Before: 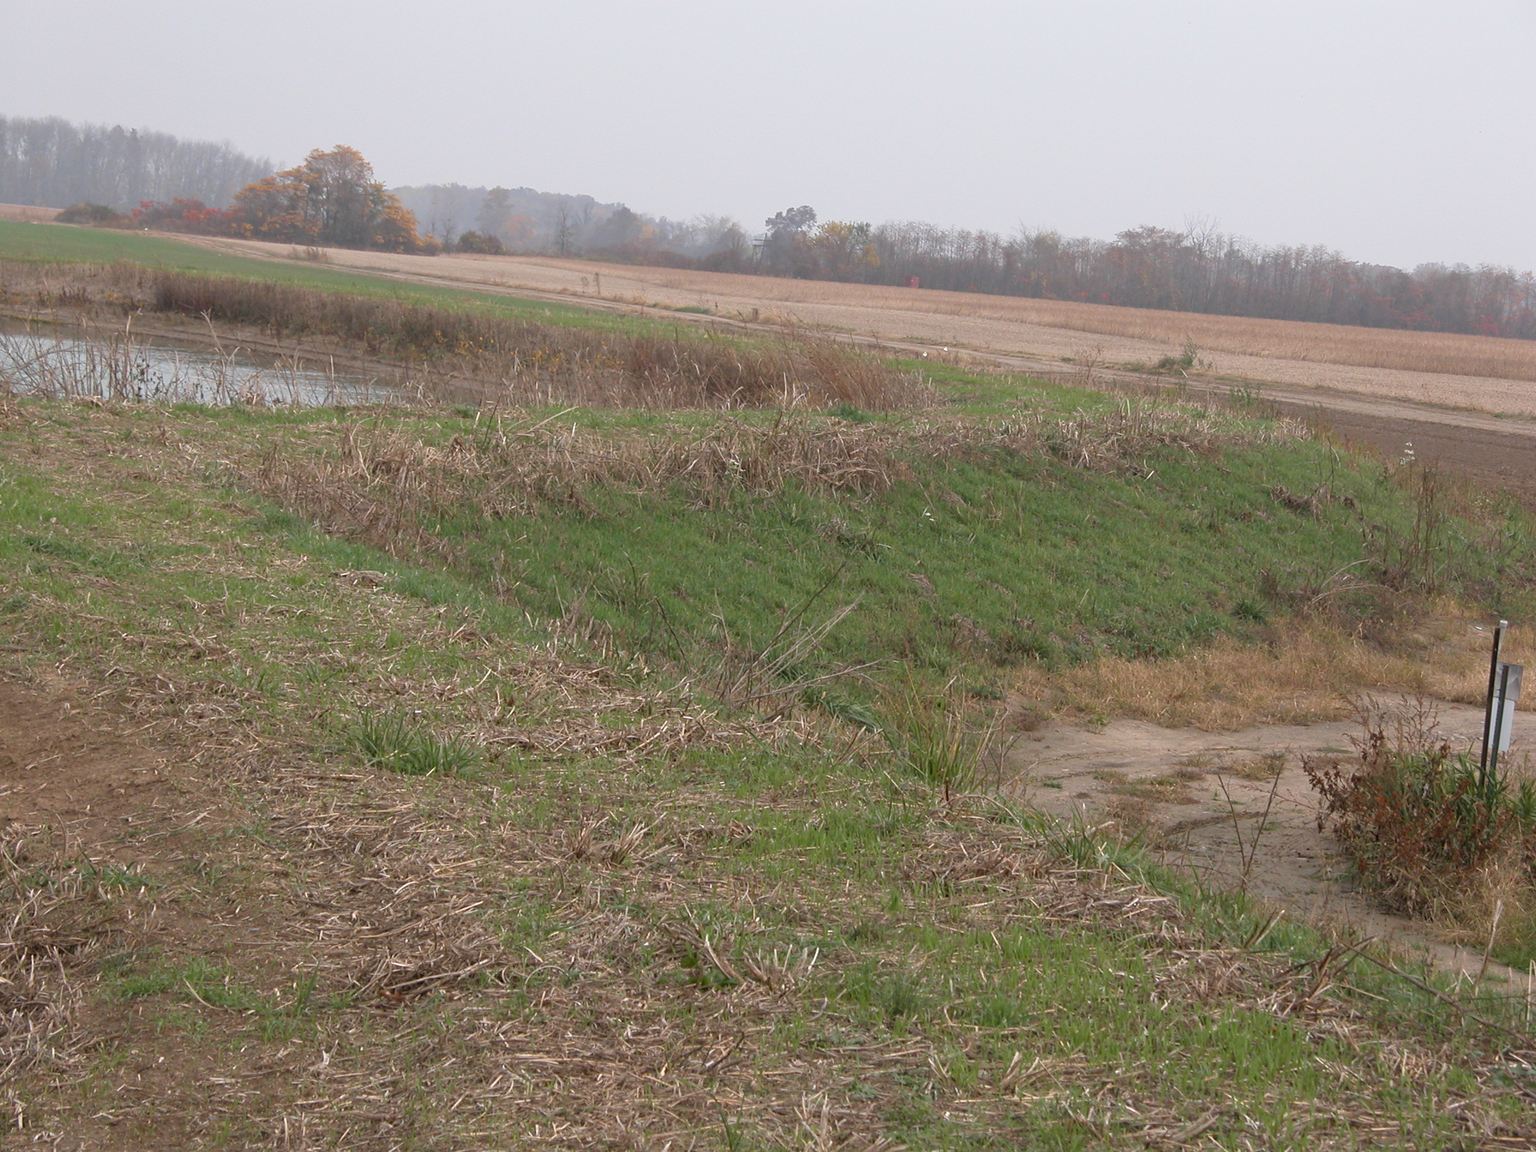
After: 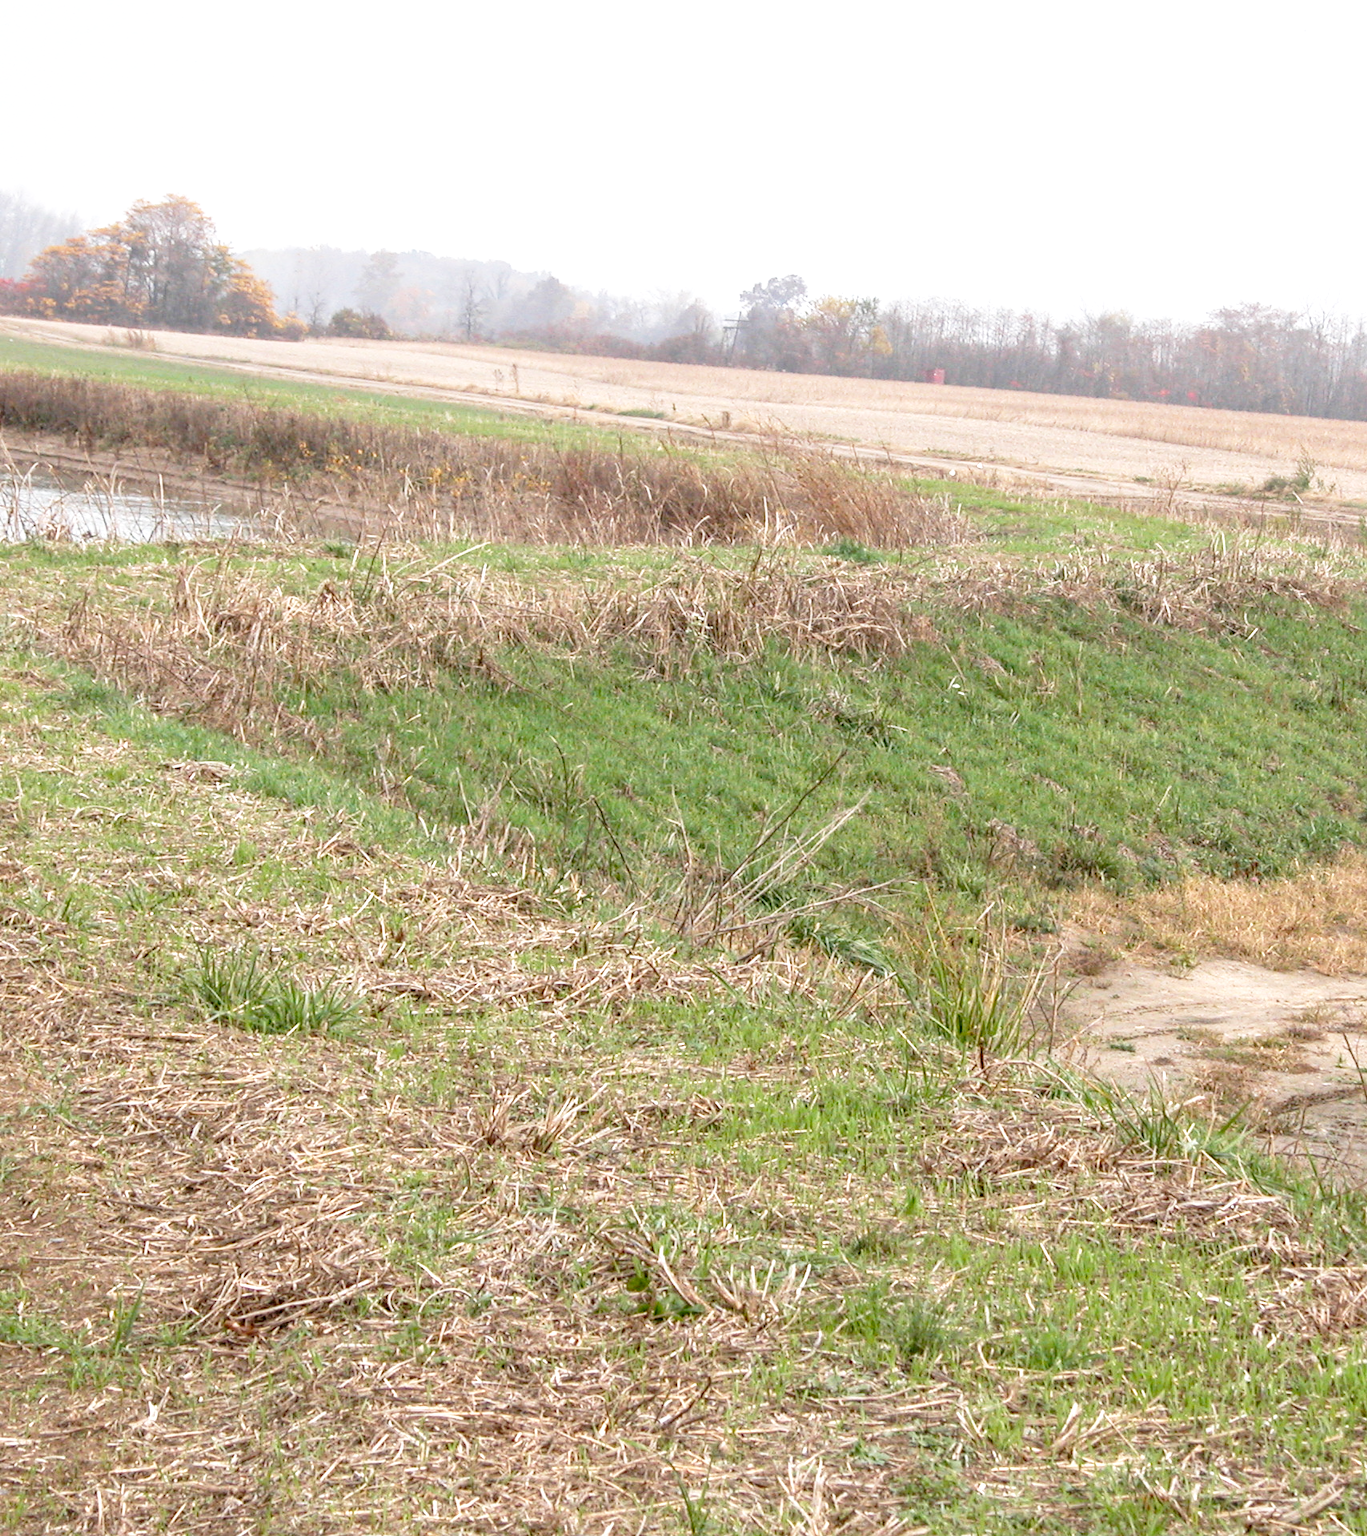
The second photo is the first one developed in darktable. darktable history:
crop and rotate: left 13.759%, right 19.481%
local contrast: detail 130%
base curve: curves: ch0 [(0, 0) (0.012, 0.01) (0.073, 0.168) (0.31, 0.711) (0.645, 0.957) (1, 1)], preserve colors none
